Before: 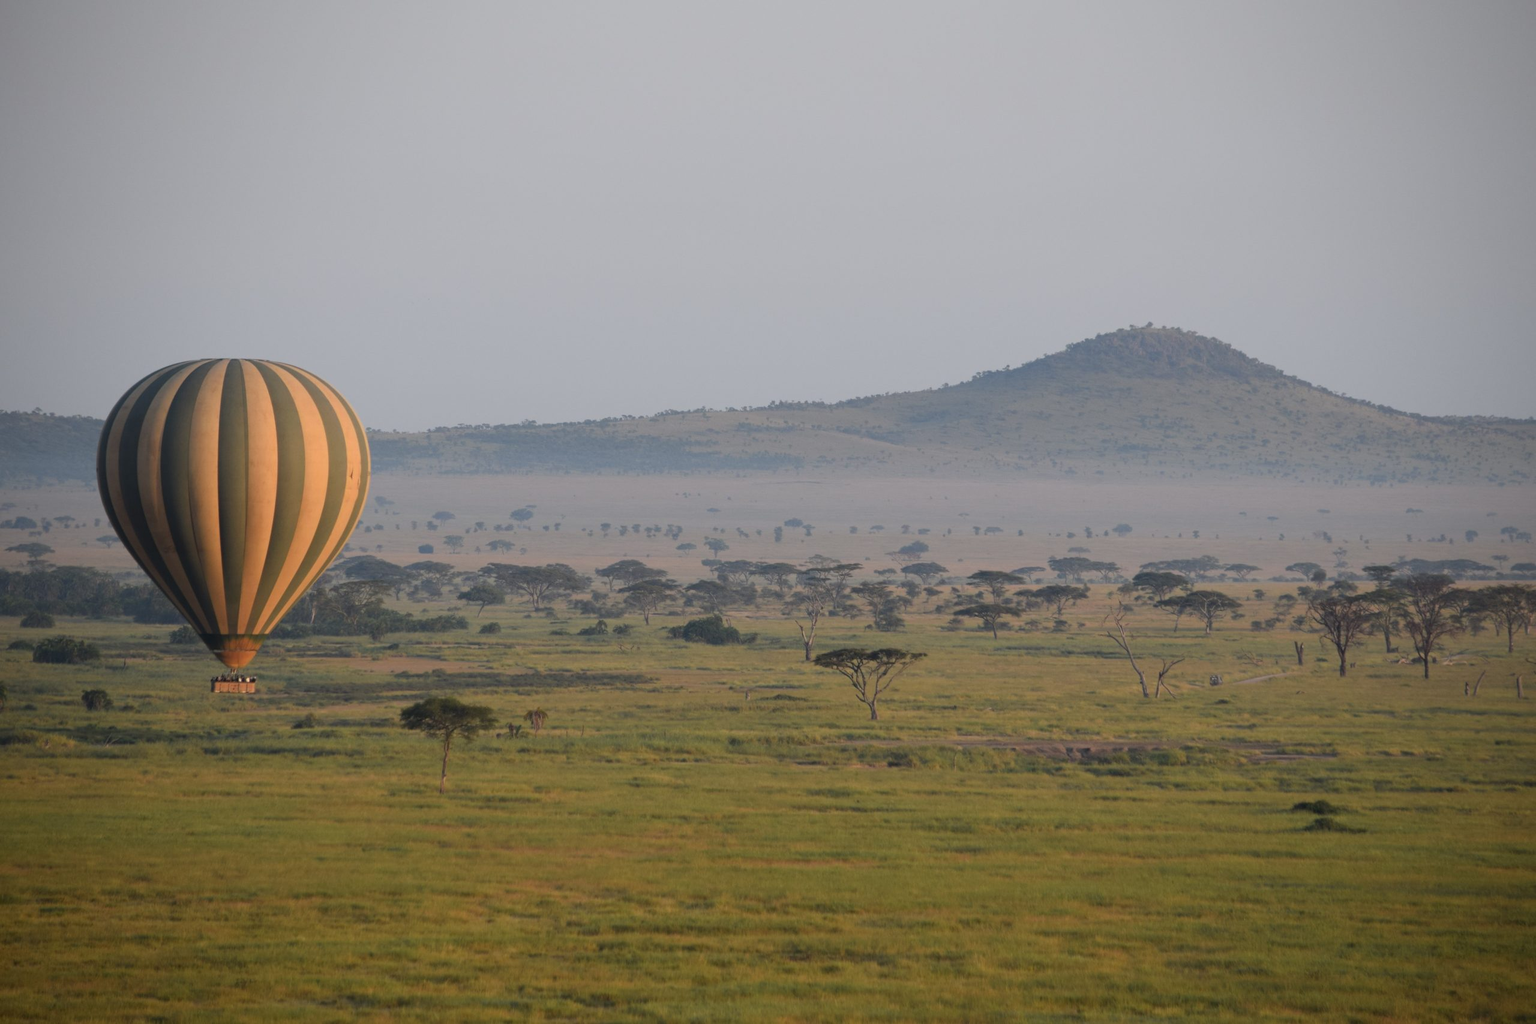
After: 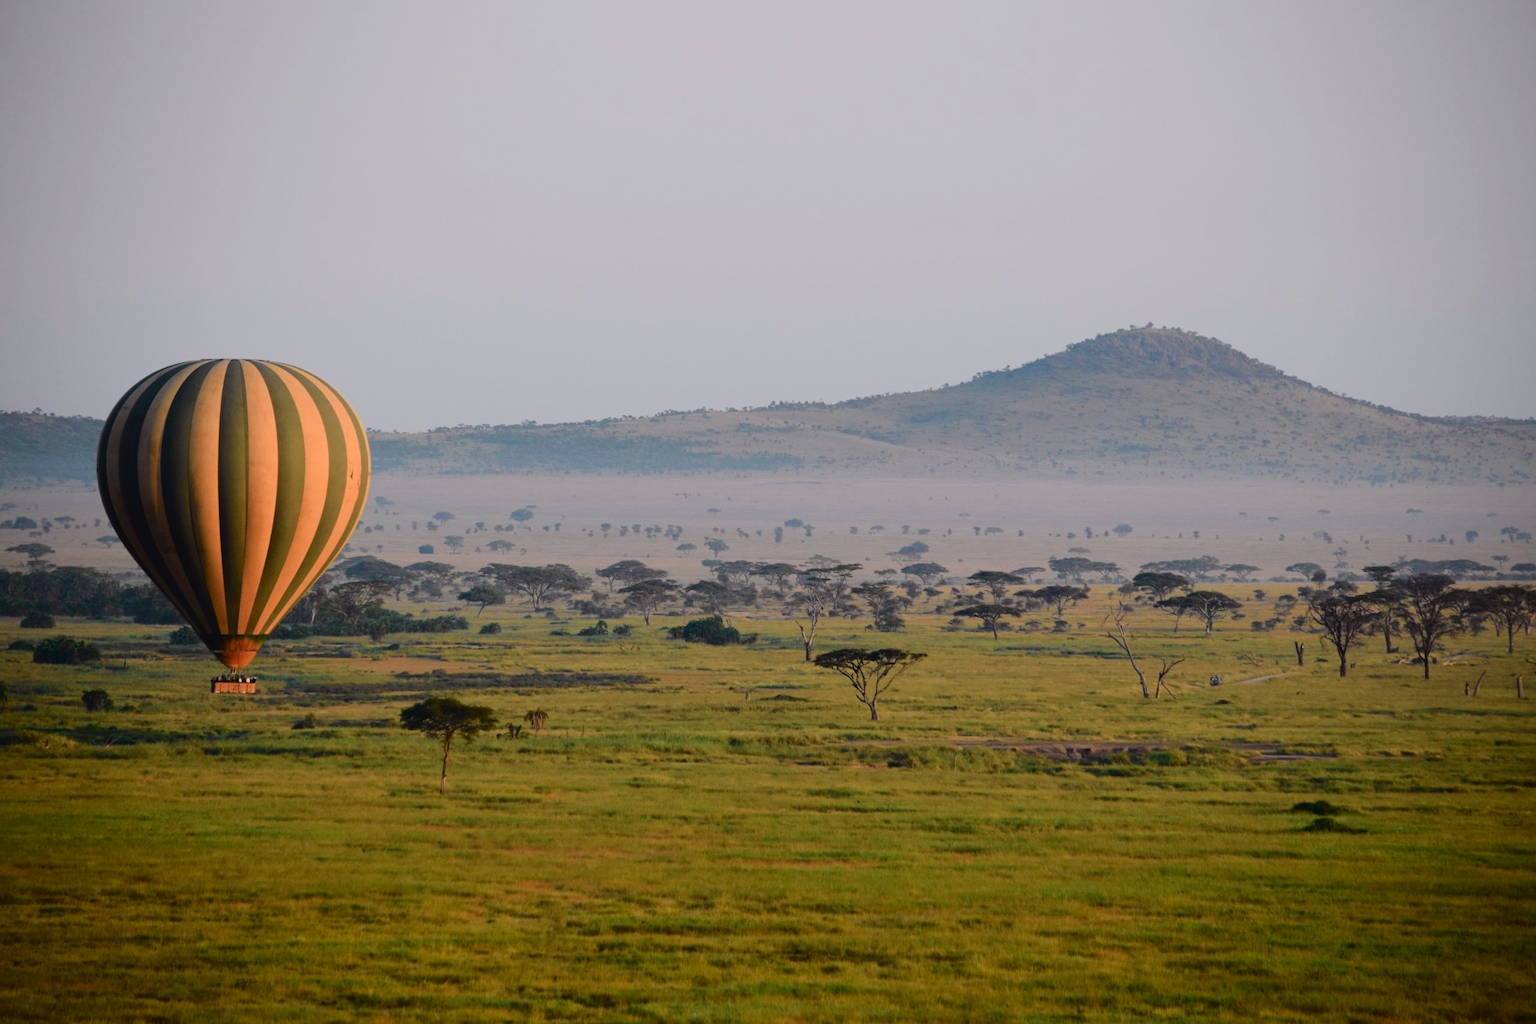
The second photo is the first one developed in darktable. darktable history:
tone curve: curves: ch0 [(0, 0.023) (0.137, 0.069) (0.249, 0.163) (0.487, 0.491) (0.778, 0.858) (0.896, 0.94) (1, 0.988)]; ch1 [(0, 0) (0.396, 0.369) (0.483, 0.459) (0.498, 0.5) (0.515, 0.517) (0.562, 0.6) (0.611, 0.667) (0.692, 0.744) (0.798, 0.863) (1, 1)]; ch2 [(0, 0) (0.426, 0.398) (0.483, 0.481) (0.503, 0.503) (0.526, 0.527) (0.549, 0.59) (0.62, 0.666) (0.705, 0.755) (0.985, 0.966)], color space Lab, independent channels
filmic rgb: black relative exposure -7.65 EV, white relative exposure 4.56 EV, hardness 3.61
